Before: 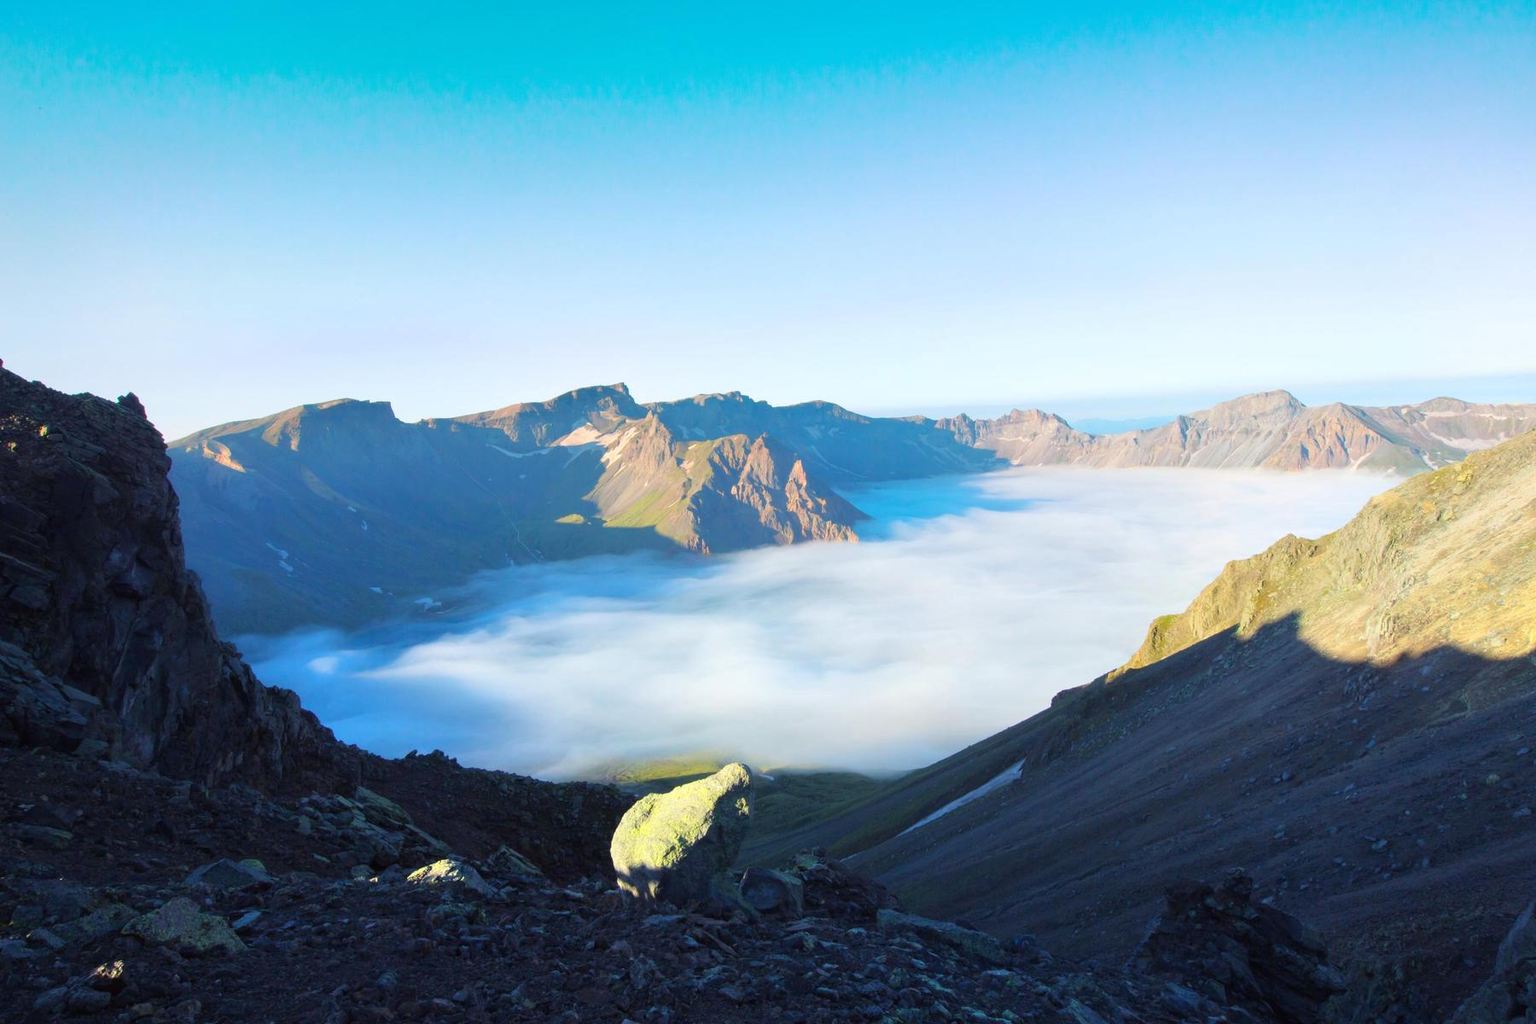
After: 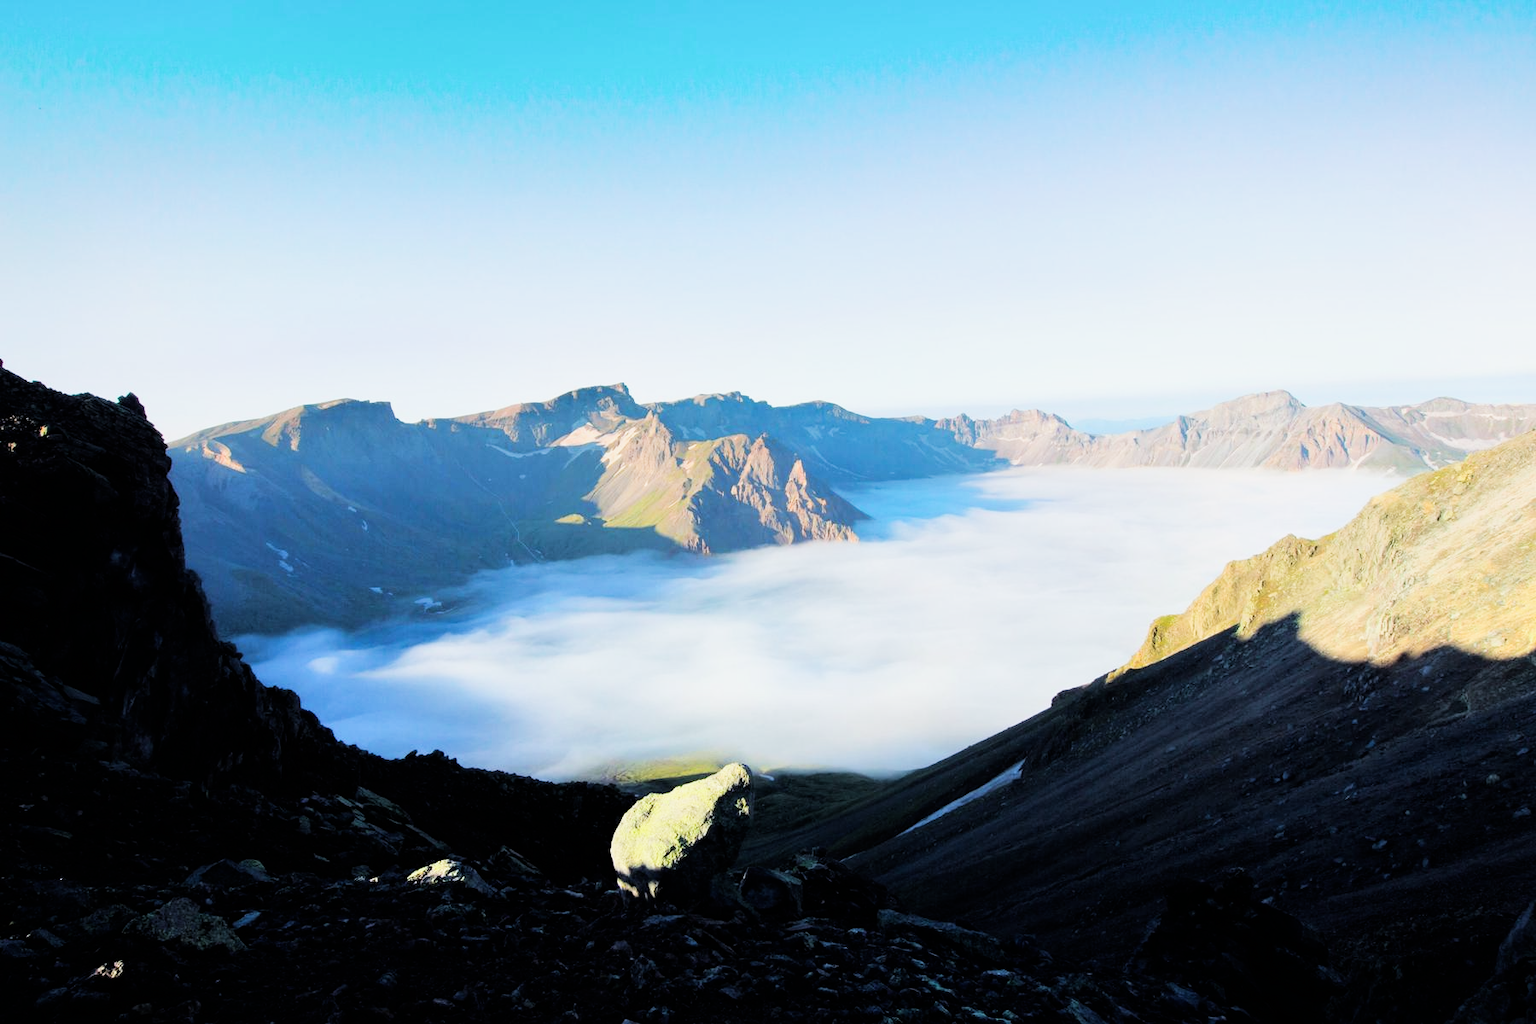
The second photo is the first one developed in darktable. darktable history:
tone equalizer: -8 EV -0.417 EV, -7 EV -0.389 EV, -6 EV -0.333 EV, -5 EV -0.222 EV, -3 EV 0.222 EV, -2 EV 0.333 EV, -1 EV 0.389 EV, +0 EV 0.417 EV, edges refinement/feathering 500, mask exposure compensation -1.57 EV, preserve details no
filmic rgb: black relative exposure -5 EV, white relative exposure 3.5 EV, hardness 3.19, contrast 1.3, highlights saturation mix -50%
